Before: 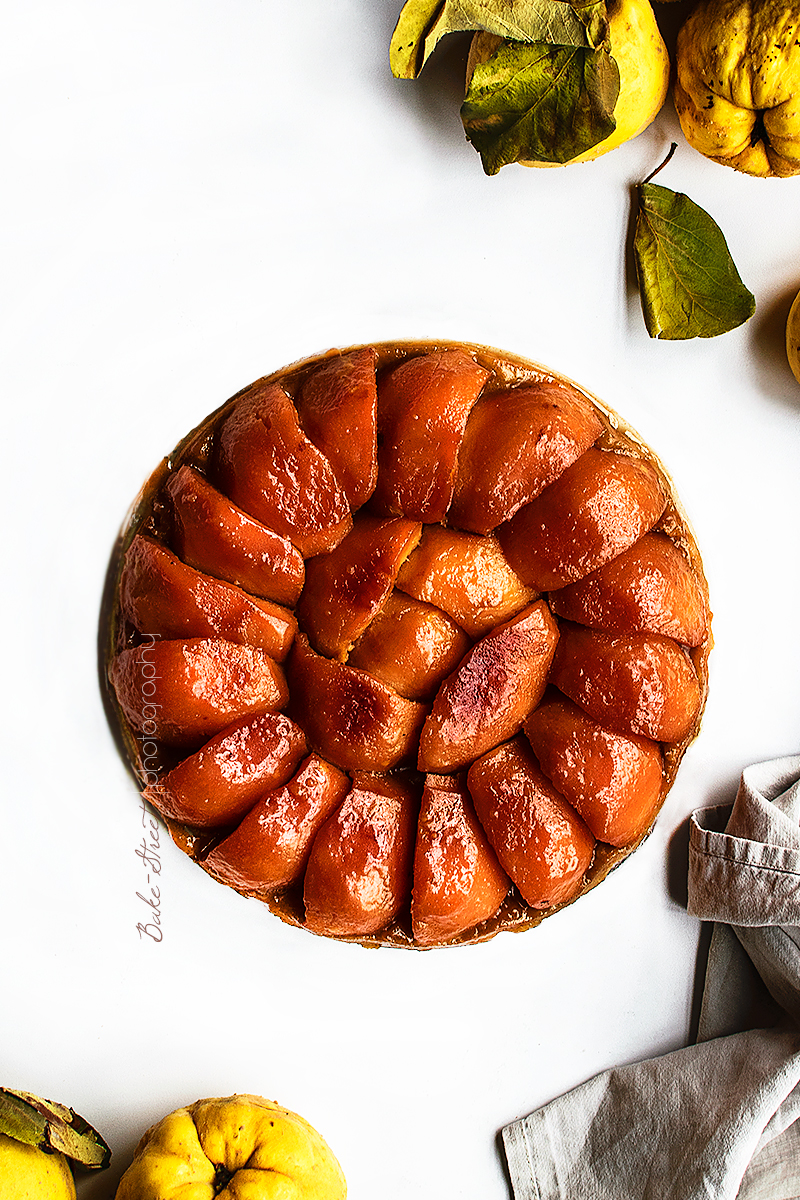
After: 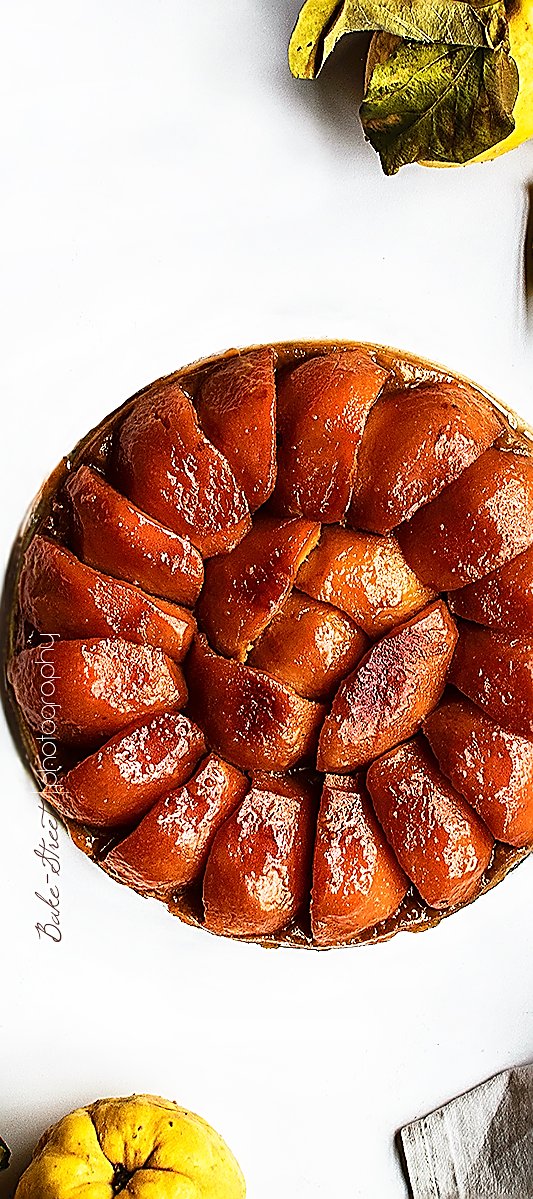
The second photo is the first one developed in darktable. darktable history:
crop and rotate: left 12.673%, right 20.66%
sharpen: amount 1
